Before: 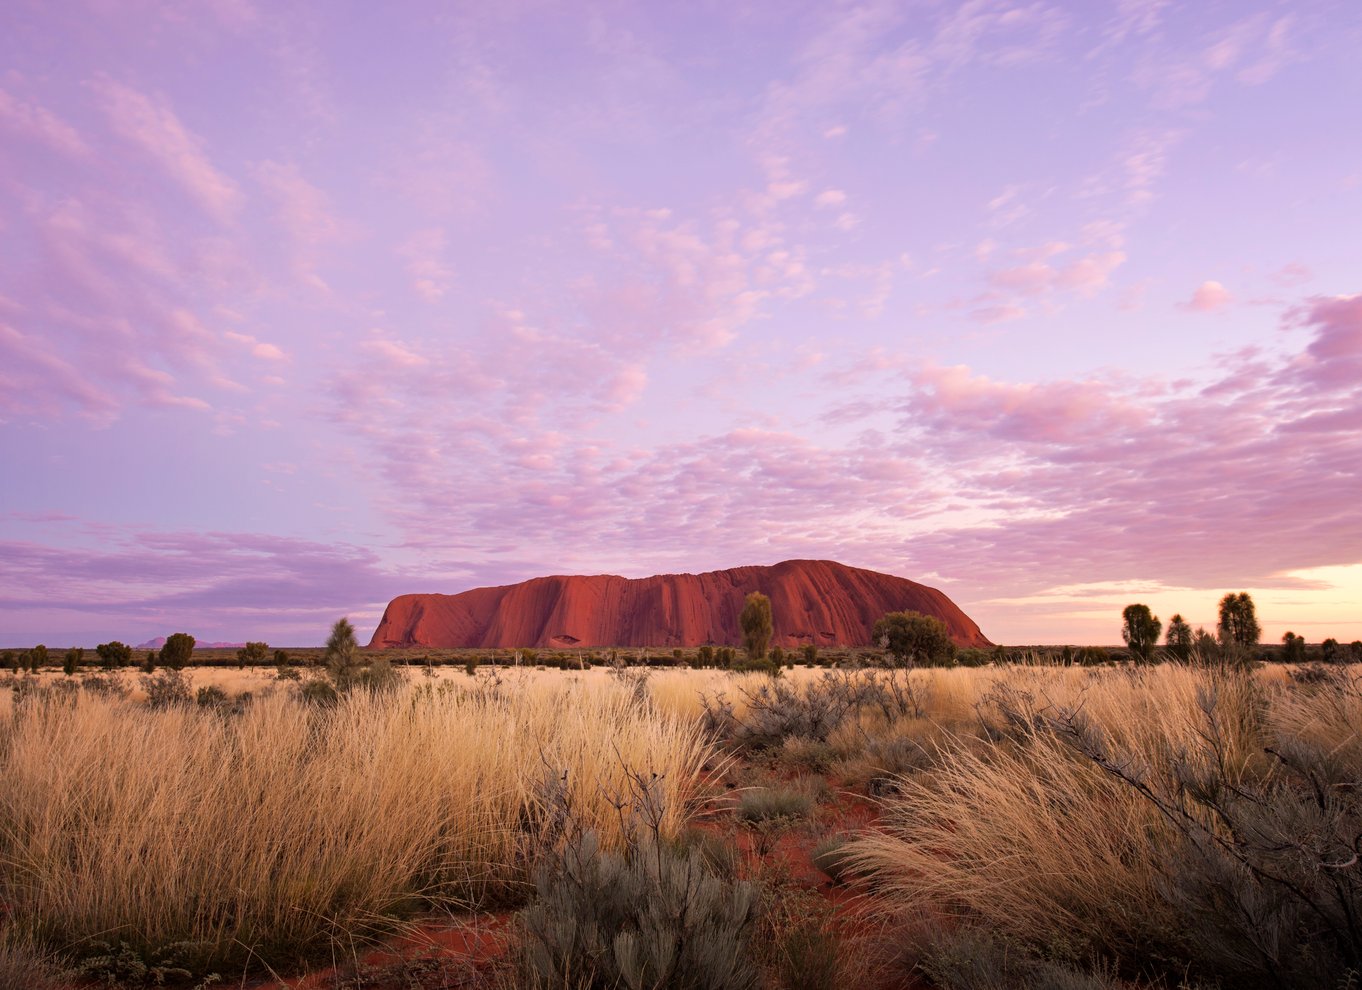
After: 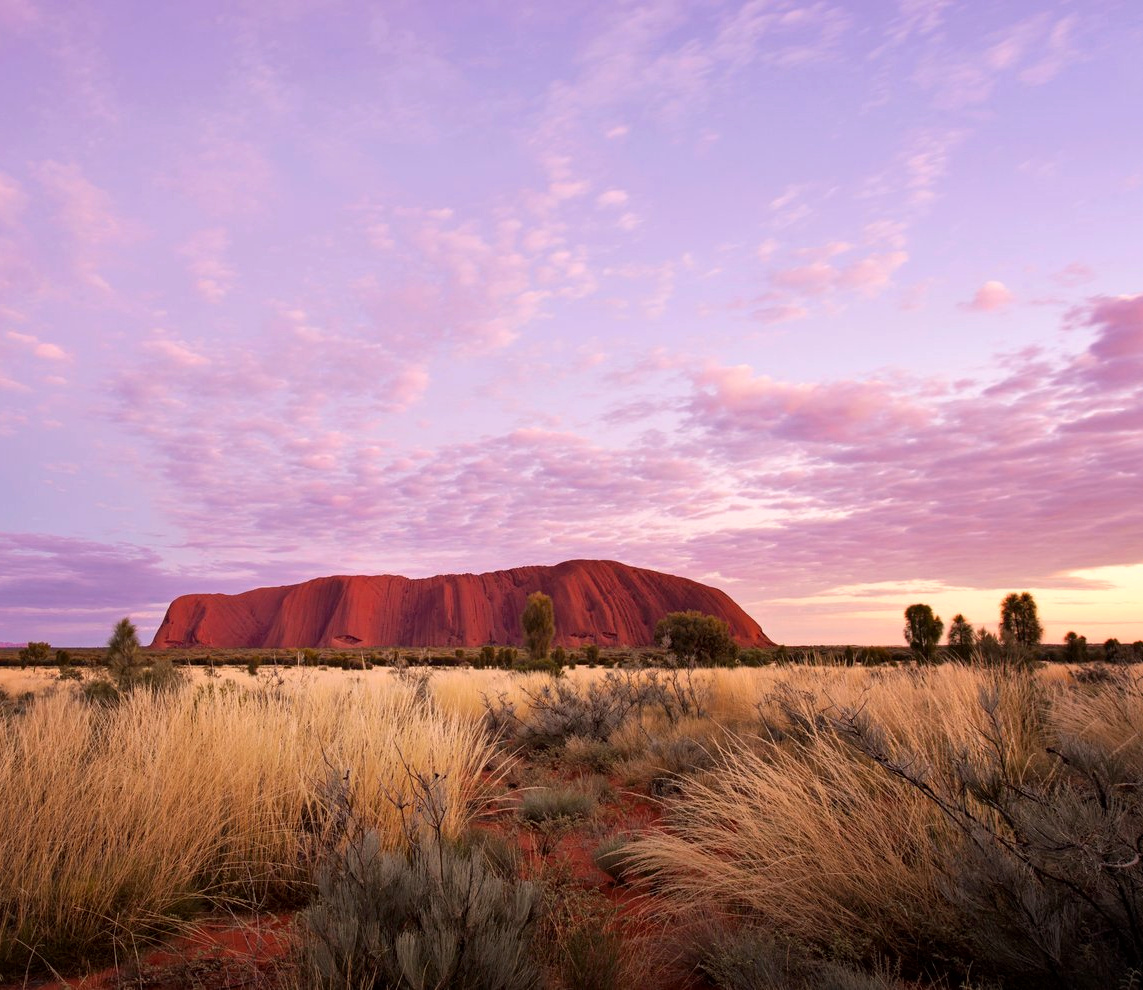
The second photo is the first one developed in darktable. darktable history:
crop: left 16.058%
color correction: highlights b* 0.025, saturation 1.12
local contrast: mode bilateral grid, contrast 21, coarseness 51, detail 119%, midtone range 0.2
